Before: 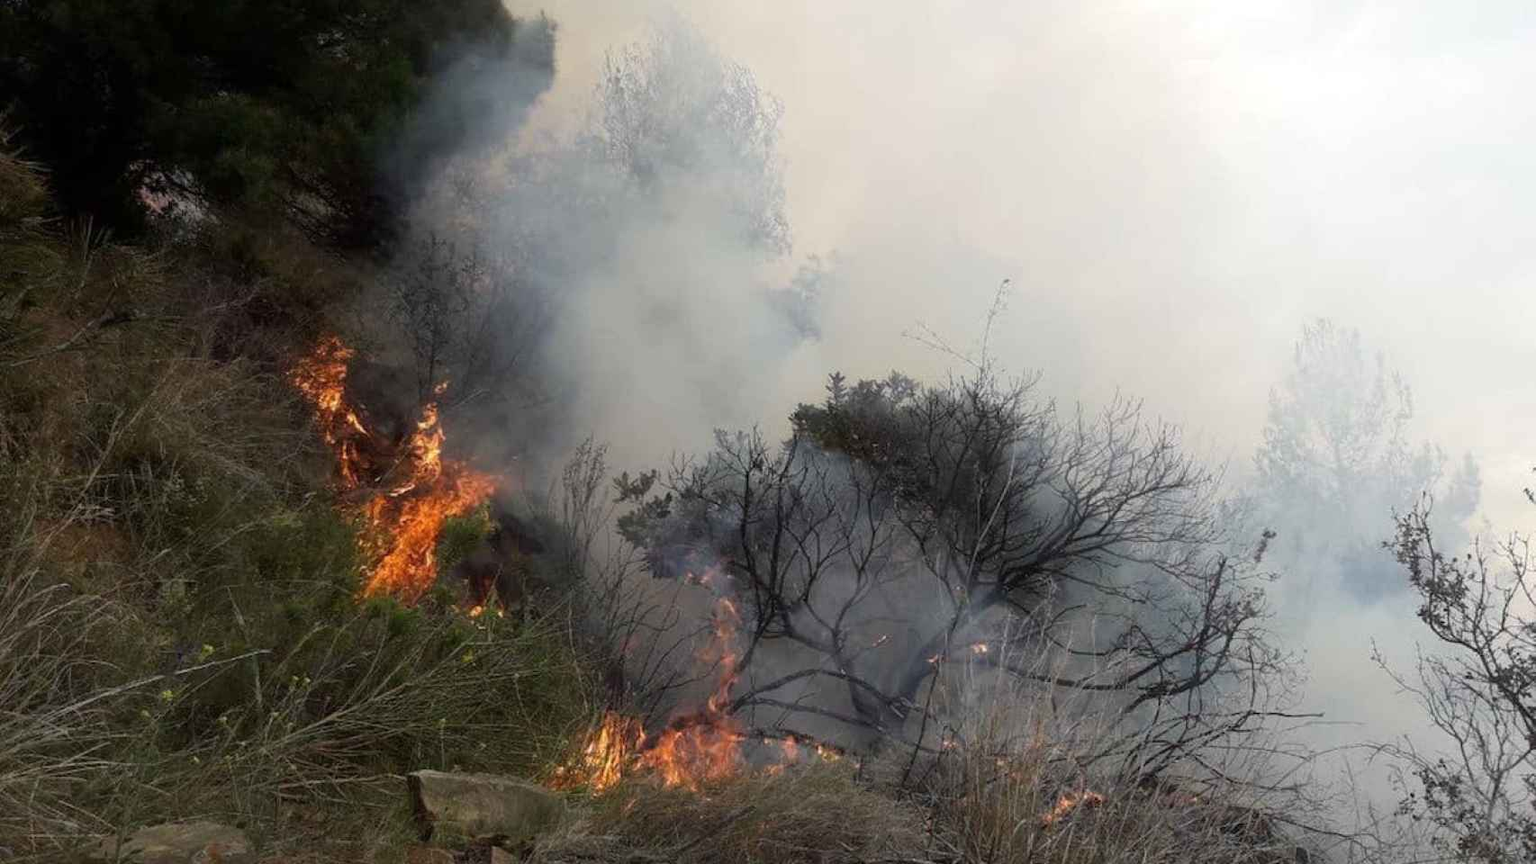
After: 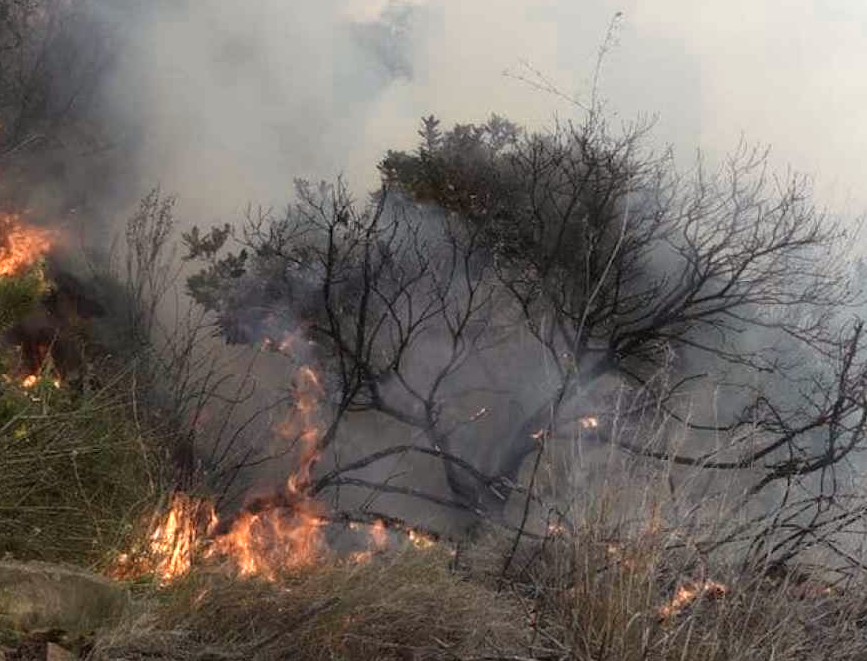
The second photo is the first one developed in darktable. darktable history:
crop and rotate: left 29.29%, top 31.142%, right 19.837%
color balance rgb: power › chroma 0.288%, power › hue 23.64°, perceptual saturation grading › global saturation 0.911%
color zones: curves: ch0 [(0.018, 0.548) (0.197, 0.654) (0.425, 0.447) (0.605, 0.658) (0.732, 0.579)]; ch1 [(0.105, 0.531) (0.224, 0.531) (0.386, 0.39) (0.618, 0.456) (0.732, 0.456) (0.956, 0.421)]; ch2 [(0.039, 0.583) (0.215, 0.465) (0.399, 0.544) (0.465, 0.548) (0.614, 0.447) (0.724, 0.43) (0.882, 0.623) (0.956, 0.632)]
